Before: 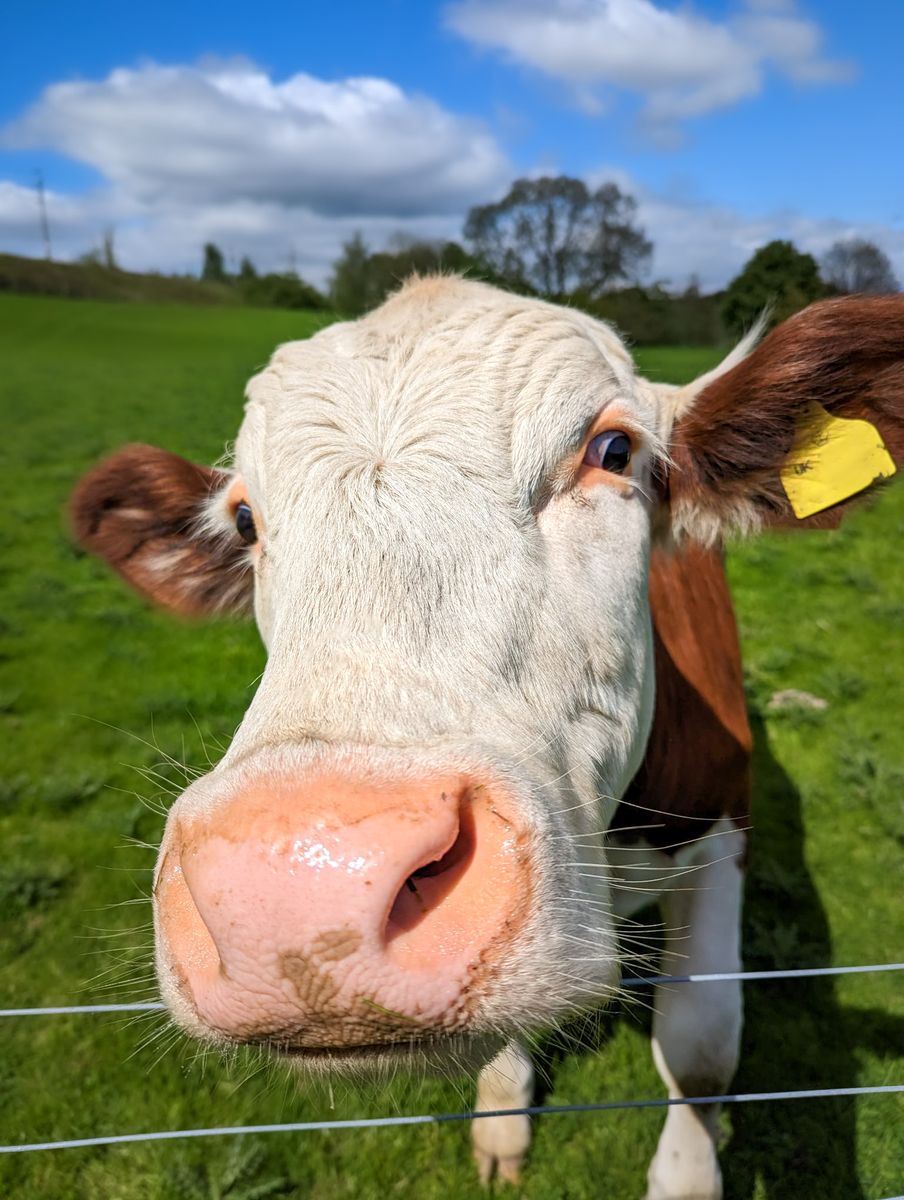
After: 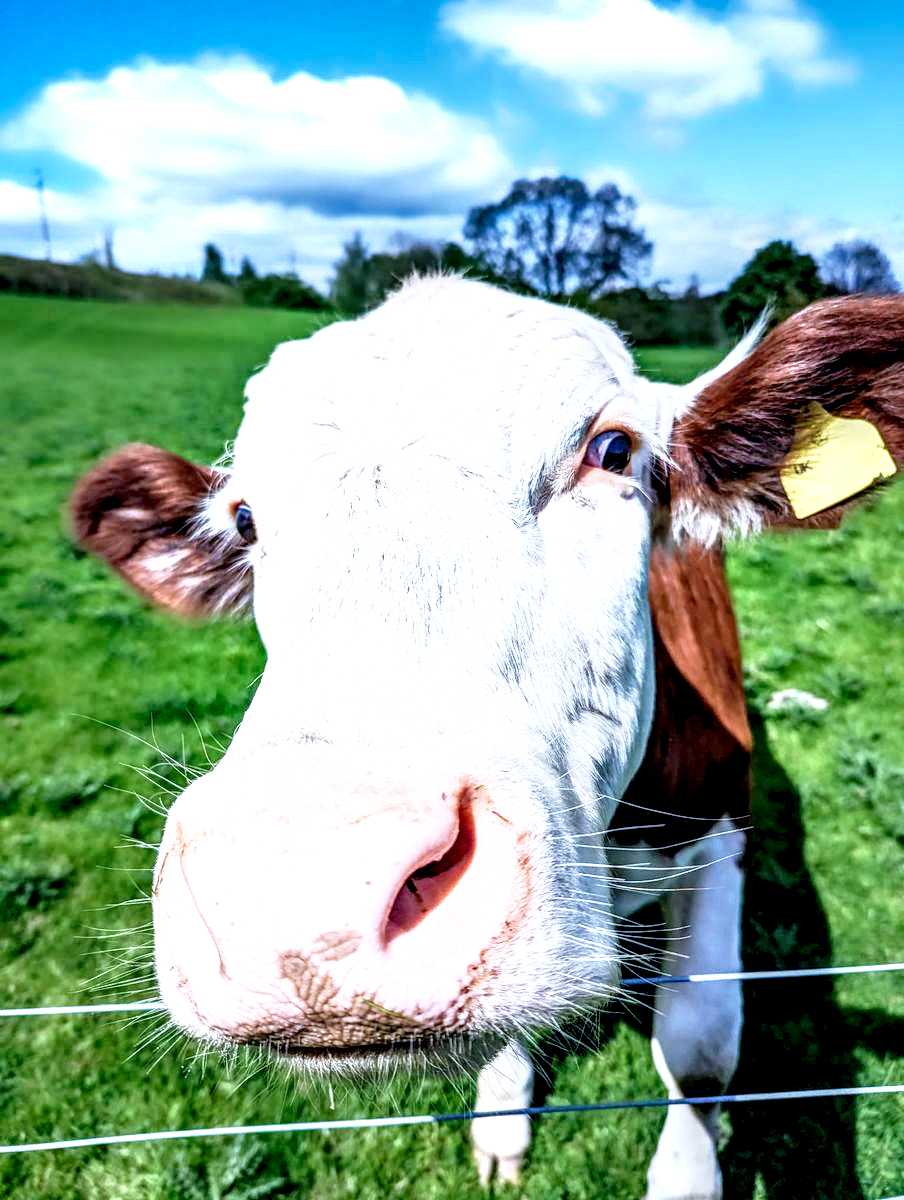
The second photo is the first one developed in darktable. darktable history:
base curve: curves: ch0 [(0, 0) (0.012, 0.01) (0.073, 0.168) (0.31, 0.711) (0.645, 0.957) (1, 1)], preserve colors none
color calibration: illuminant as shot in camera, adaptation linear Bradford (ICC v4), x 0.406, y 0.405, temperature 3570.35 K, saturation algorithm version 1 (2020)
local contrast: highlights 19%, detail 186%
